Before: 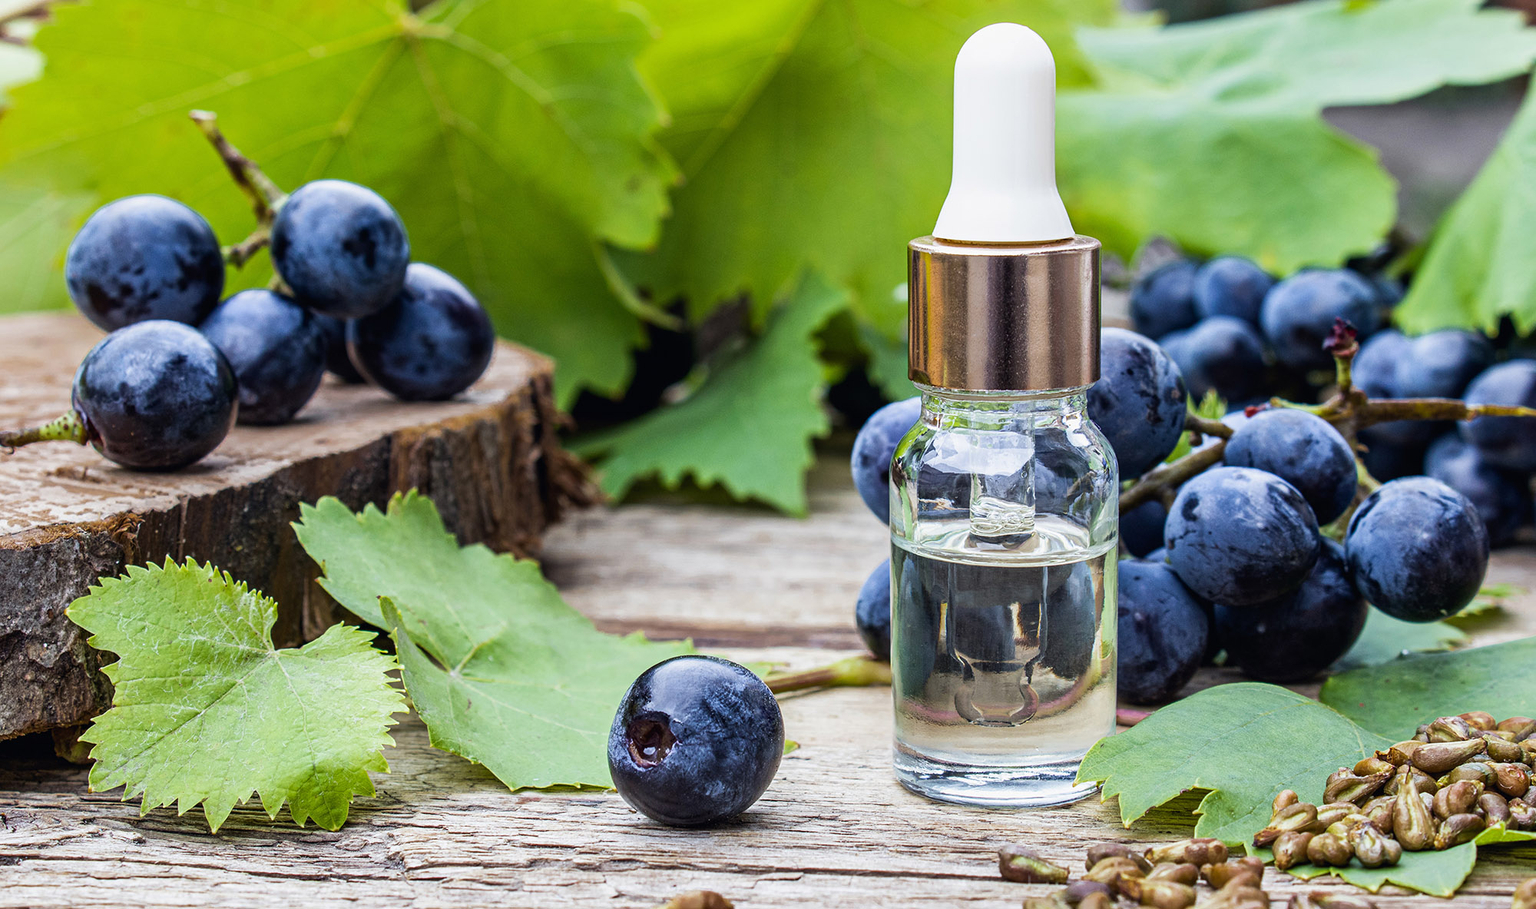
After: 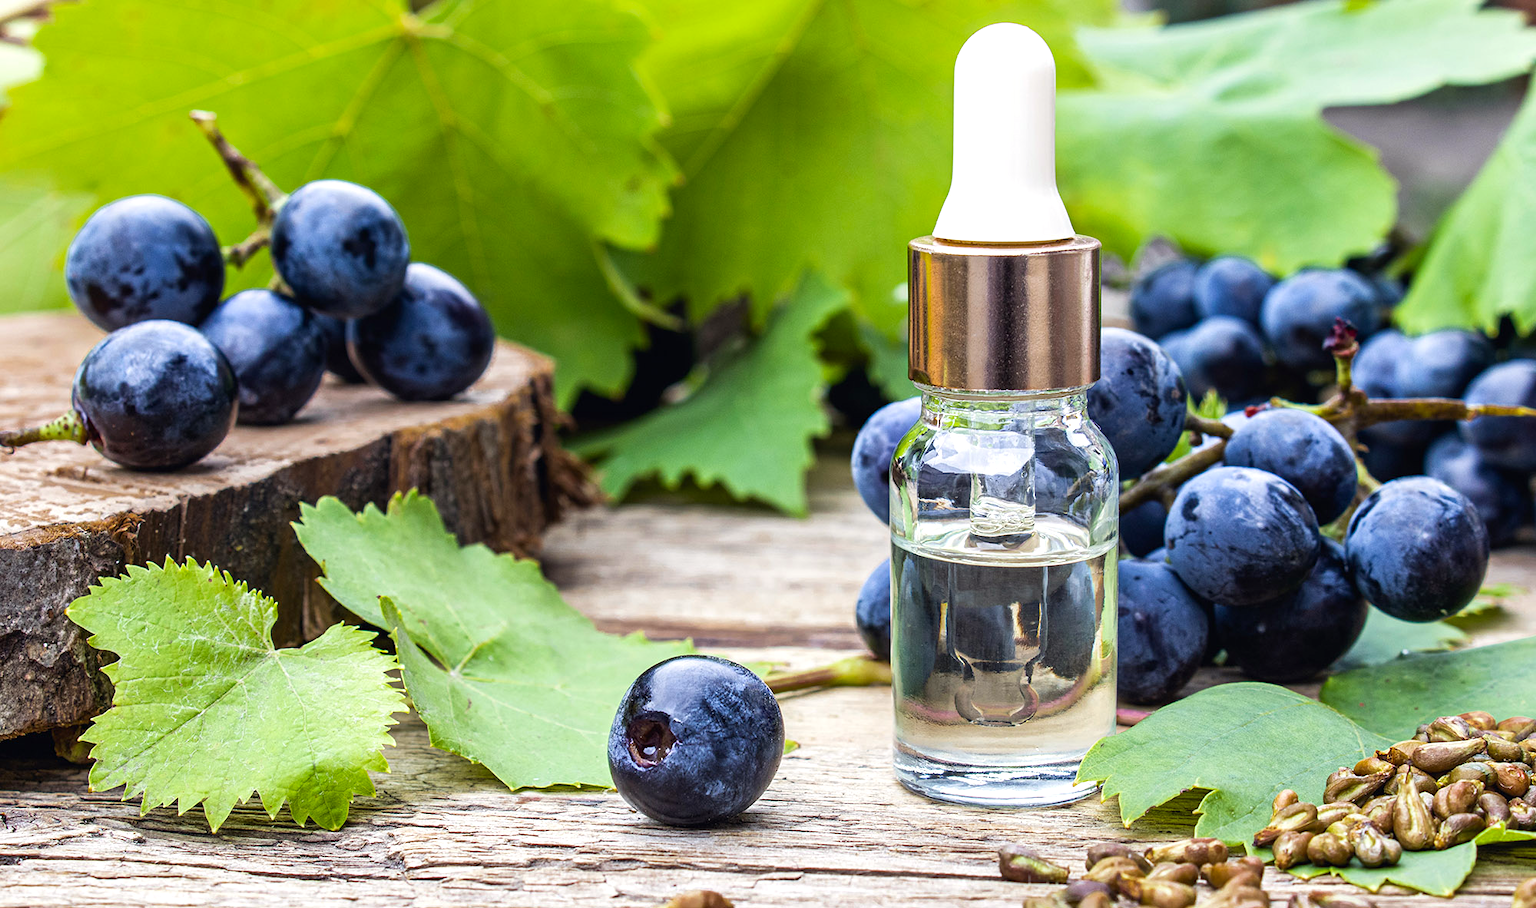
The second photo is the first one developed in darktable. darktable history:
exposure: exposure 0.298 EV, compensate highlight preservation false
color correction: highlights a* 0.804, highlights b* 2.82, saturation 1.07
